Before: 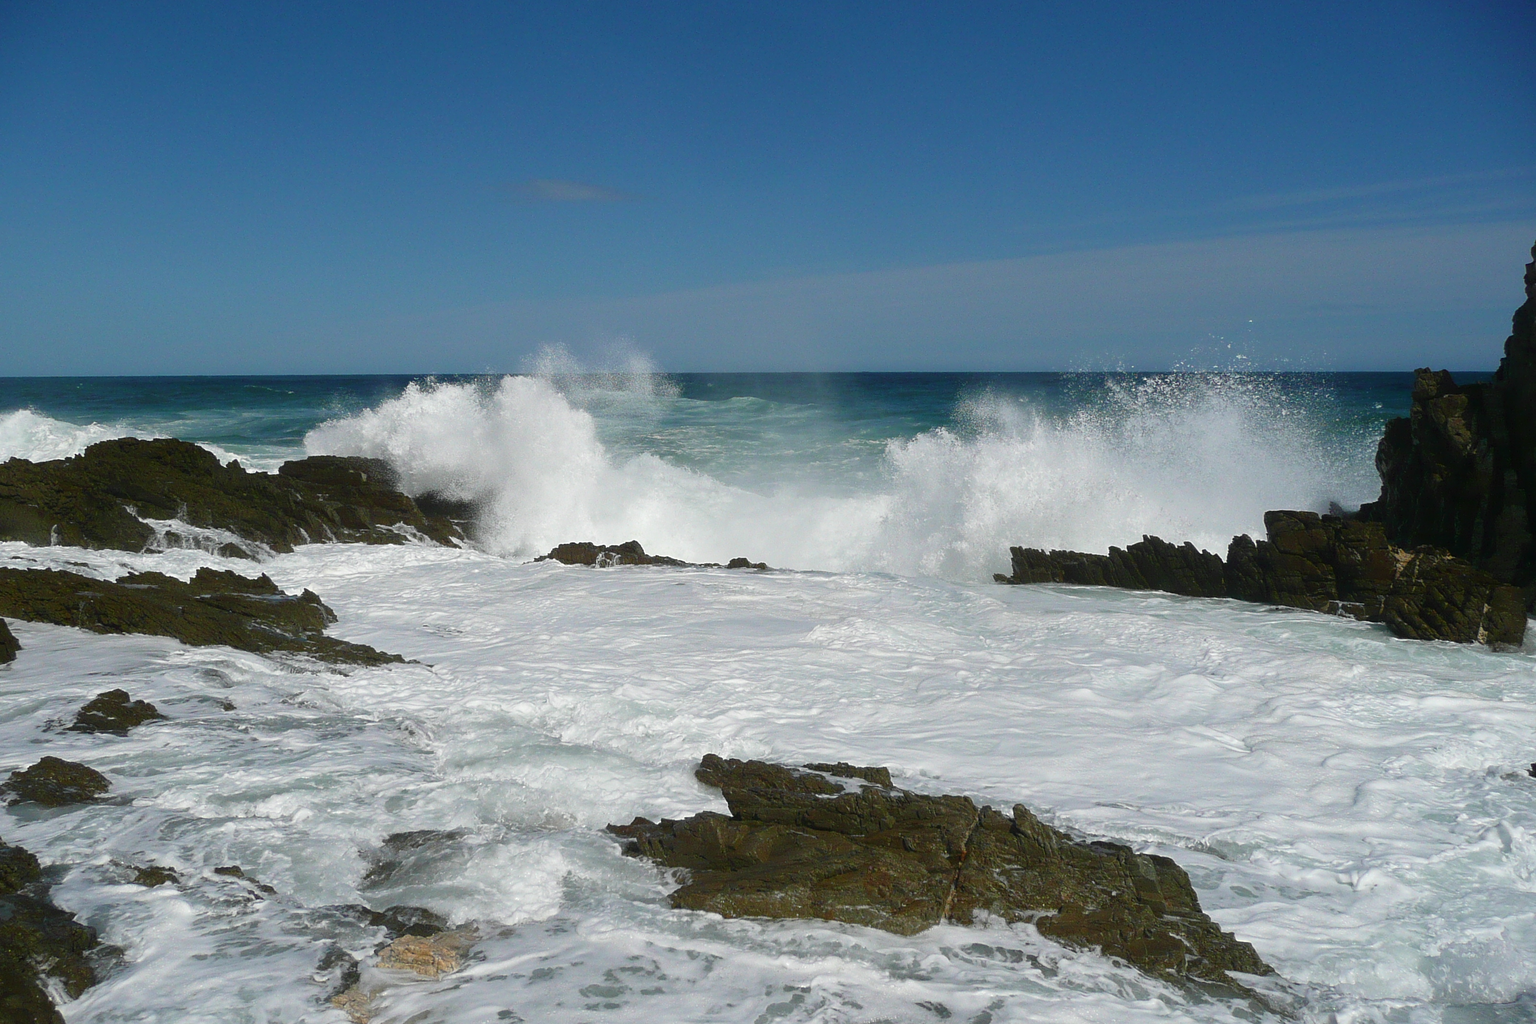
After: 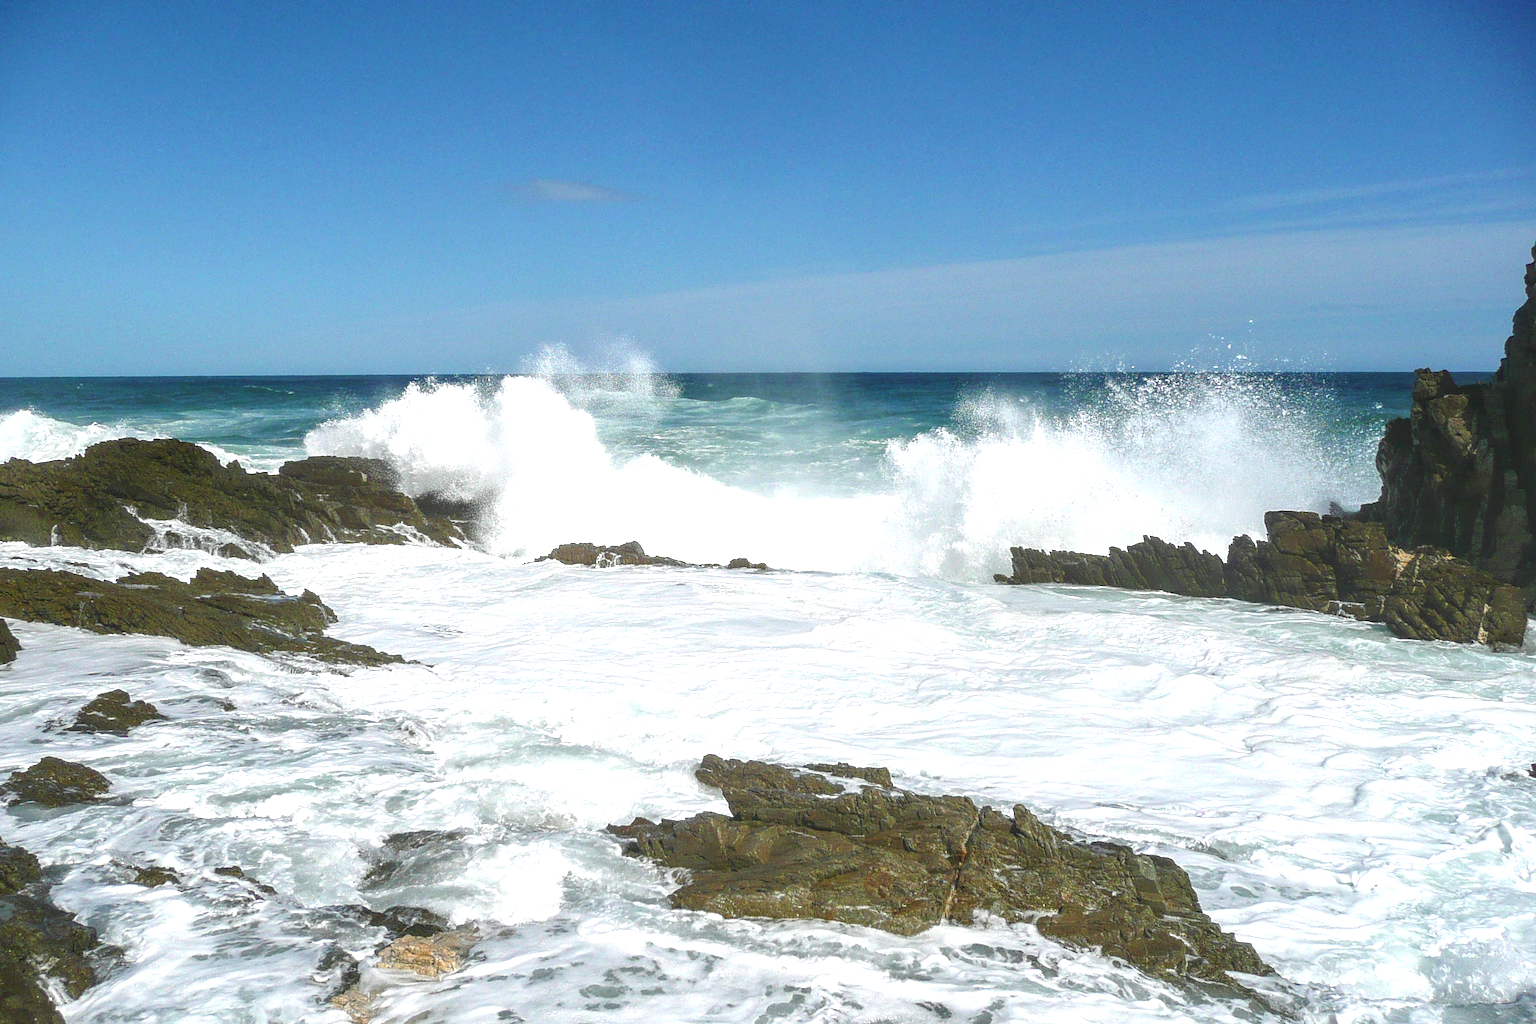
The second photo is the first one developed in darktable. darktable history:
local contrast: highlights 3%, shadows 1%, detail 133%
exposure: black level correction 0, exposure 1 EV, compensate exposure bias true, compensate highlight preservation false
